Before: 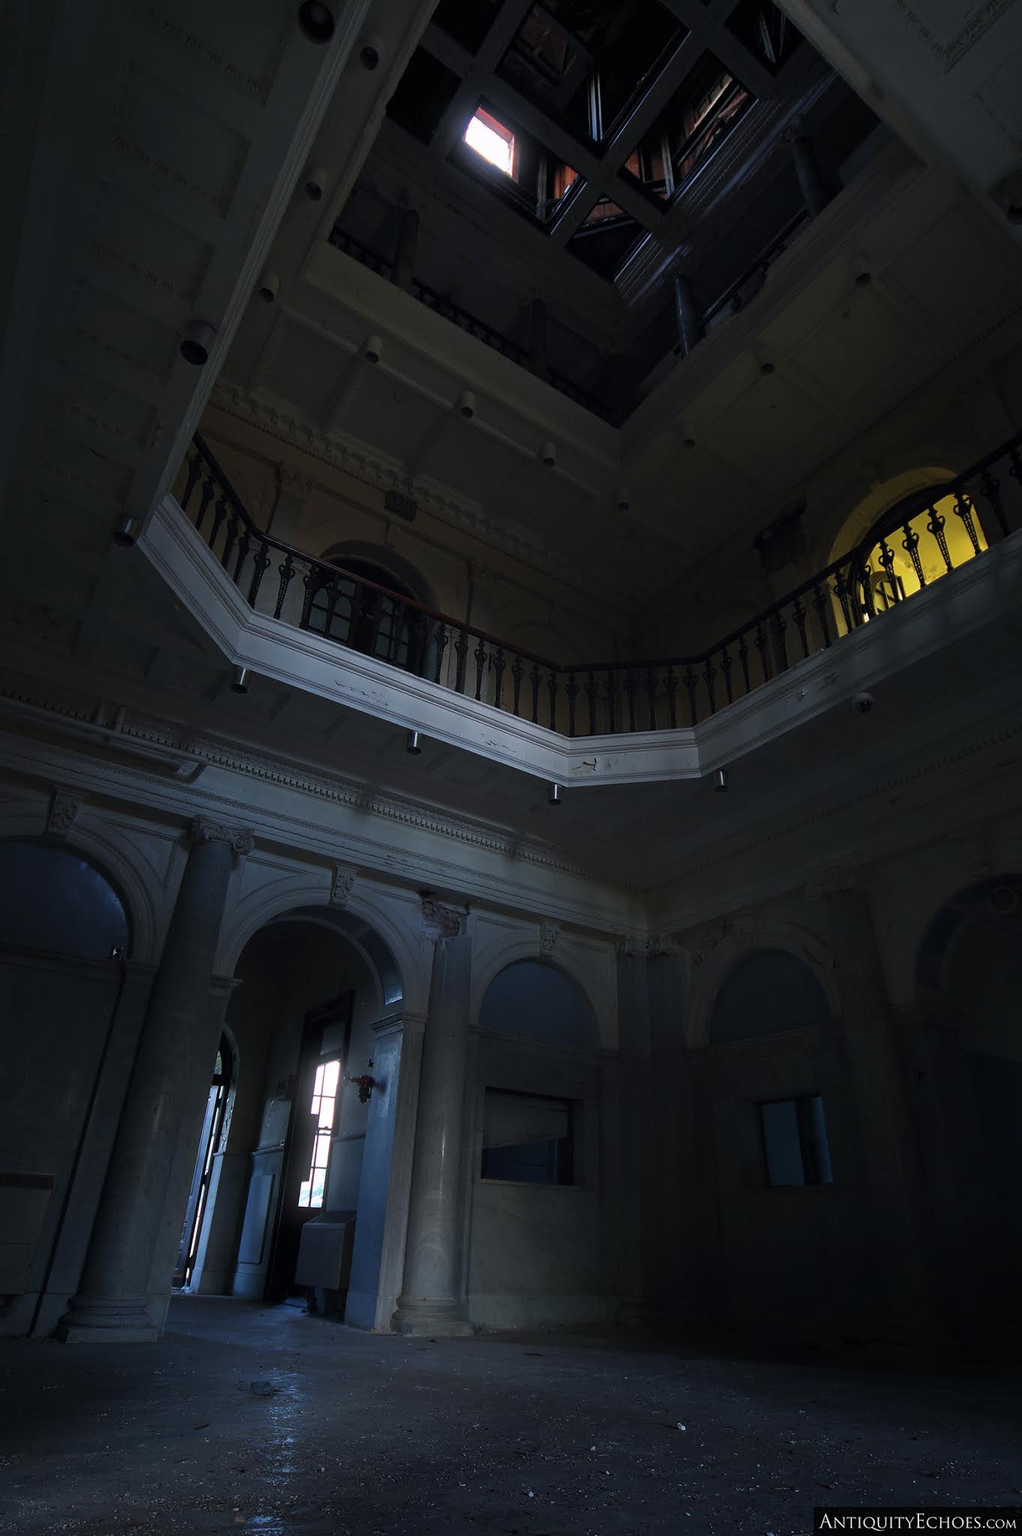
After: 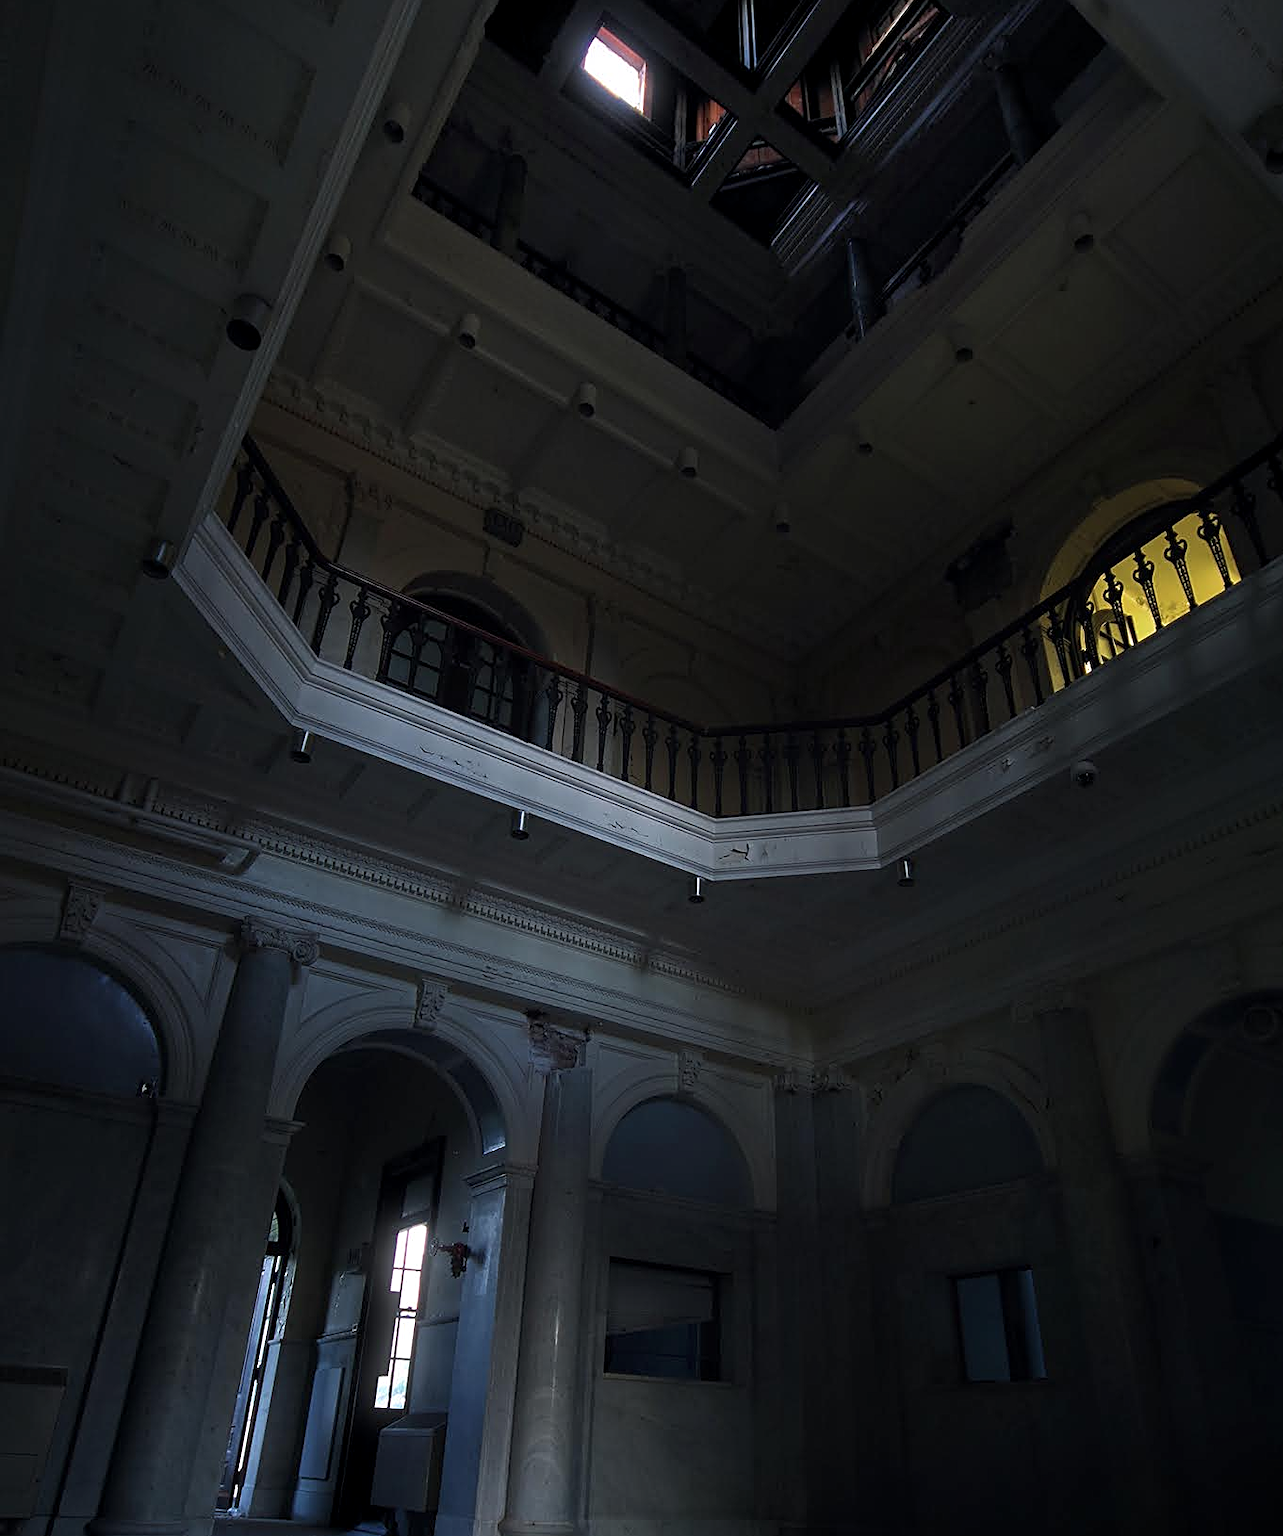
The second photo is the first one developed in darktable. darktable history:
sharpen: on, module defaults
contrast brightness saturation: saturation -0.054
crop and rotate: top 5.652%, bottom 14.751%
local contrast: highlights 102%, shadows 100%, detail 119%, midtone range 0.2
